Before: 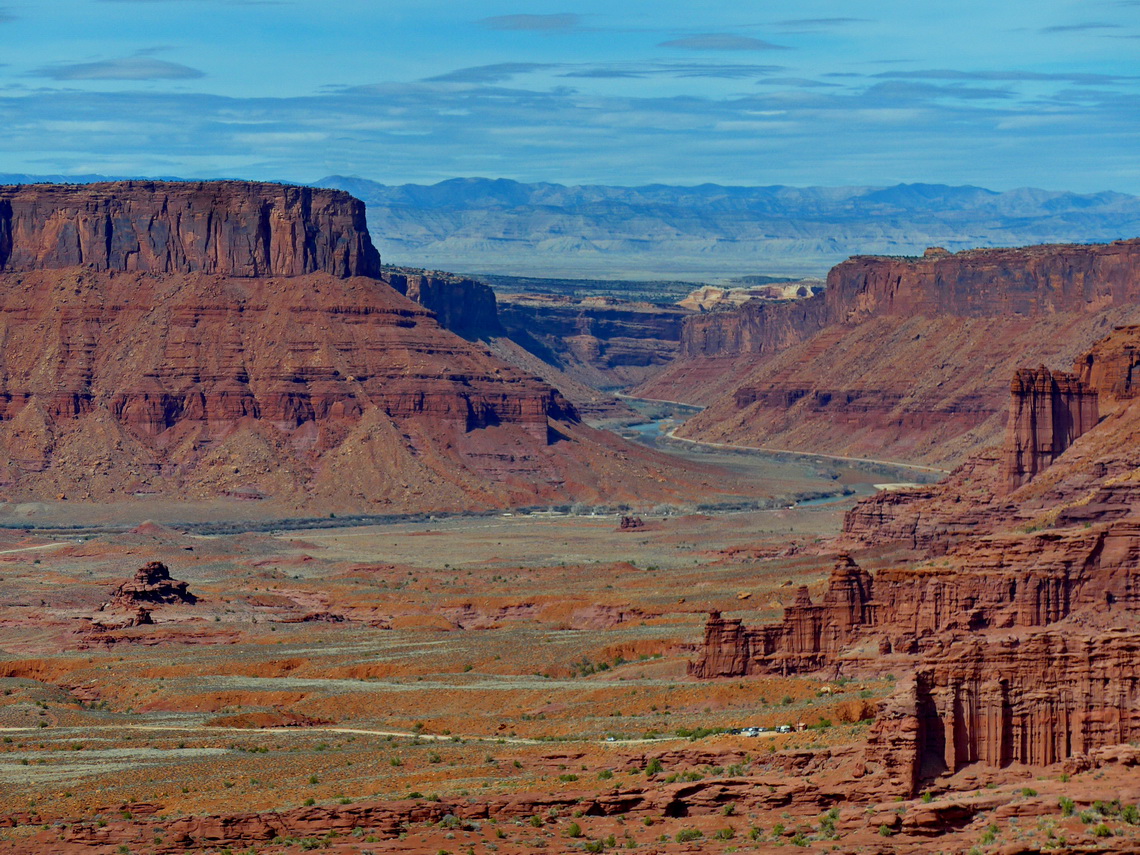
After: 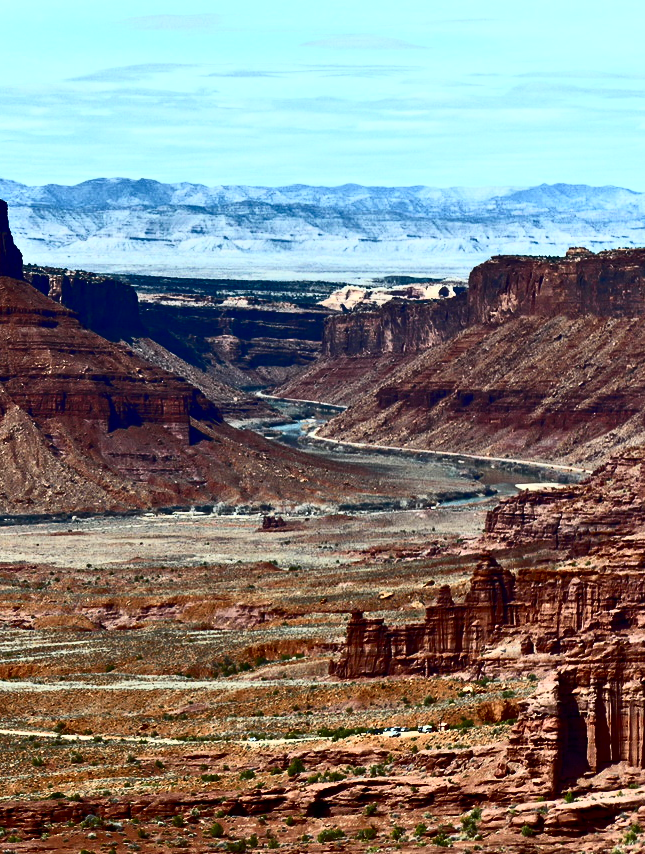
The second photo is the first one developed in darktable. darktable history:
crop: left 31.458%, top 0%, right 11.876%
shadows and highlights: shadows 0, highlights 40
contrast brightness saturation: contrast 0.93, brightness 0.2
